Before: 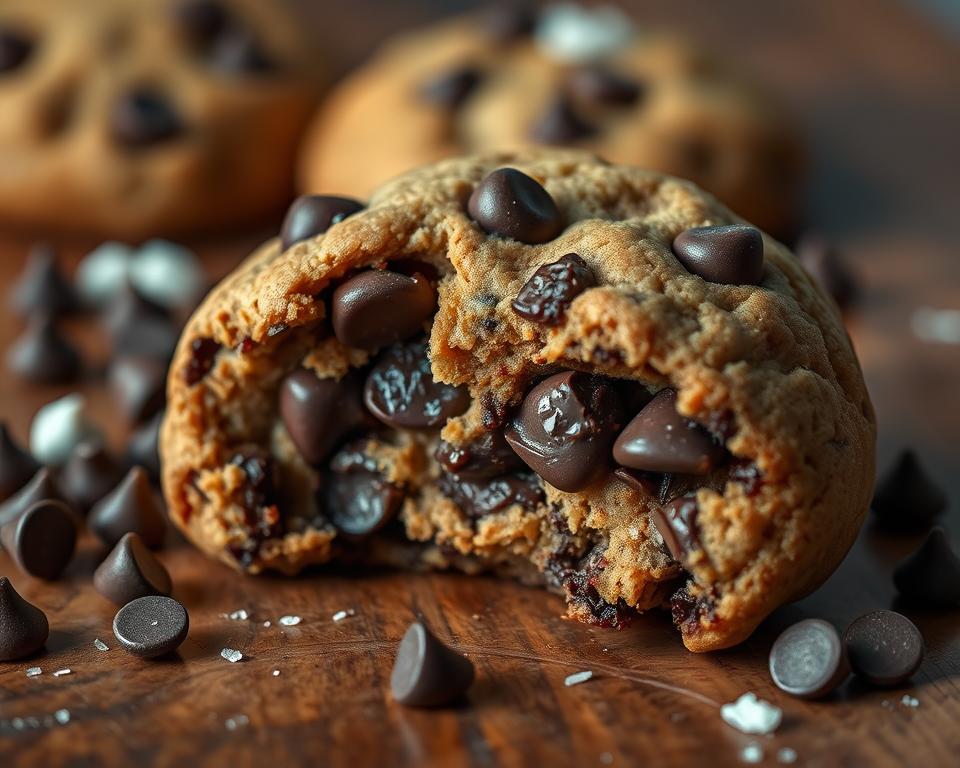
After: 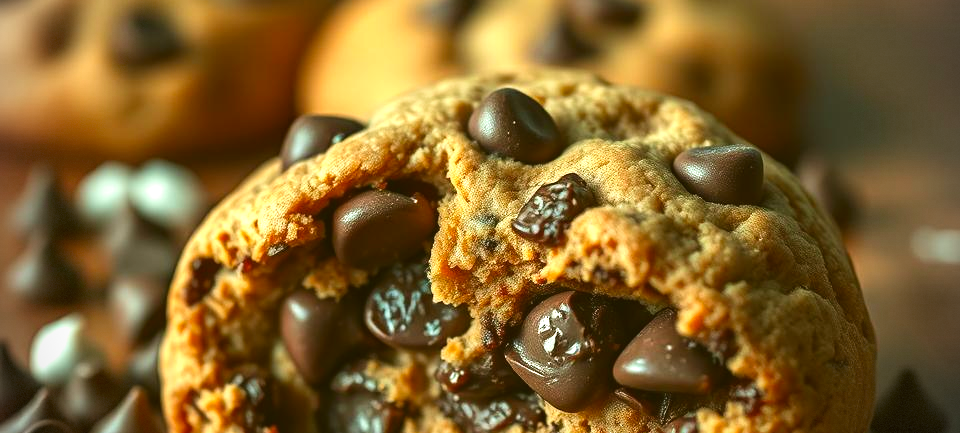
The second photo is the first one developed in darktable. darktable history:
crop and rotate: top 10.44%, bottom 33.129%
vignetting: saturation -0.655, dithering 8-bit output
contrast brightness saturation: contrast 0.095, brightness 0.031, saturation 0.088
exposure: black level correction -0.005, exposure 0.624 EV, compensate exposure bias true, compensate highlight preservation false
velvia: strength 14.34%
color correction: highlights a* -1.33, highlights b* 10.03, shadows a* 0.515, shadows b* 19.79
